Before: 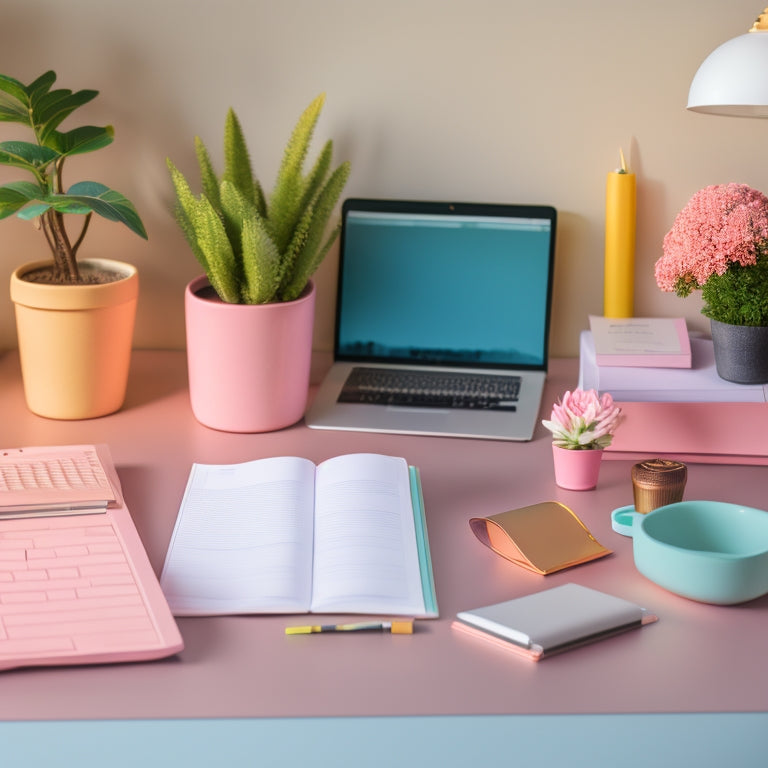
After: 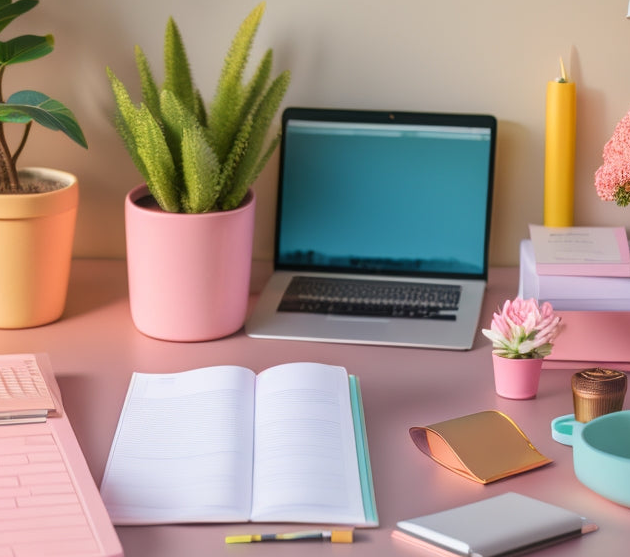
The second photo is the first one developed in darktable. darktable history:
crop: left 7.82%, top 11.943%, right 10.078%, bottom 15.403%
